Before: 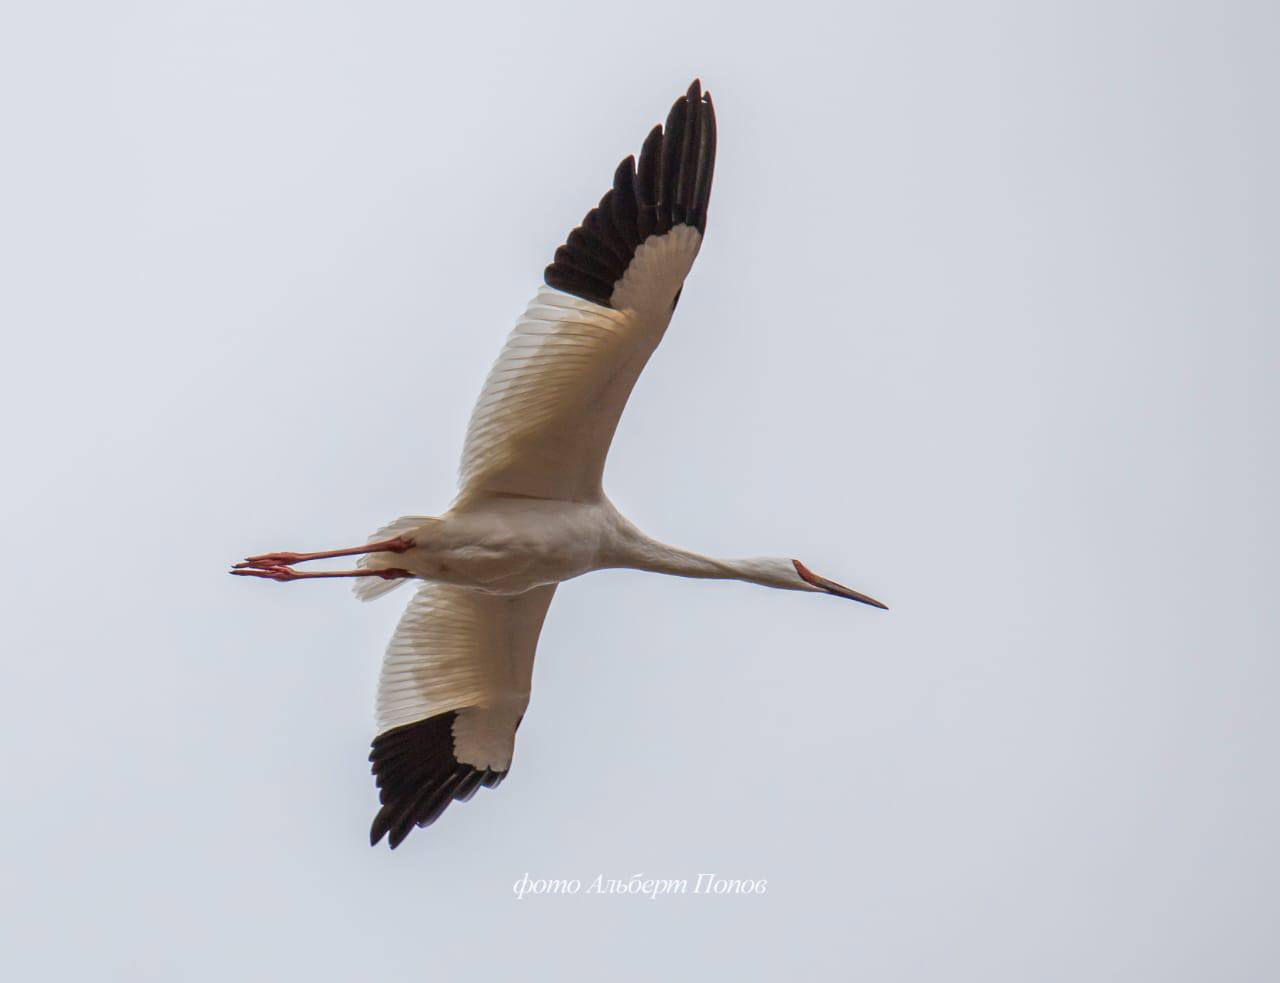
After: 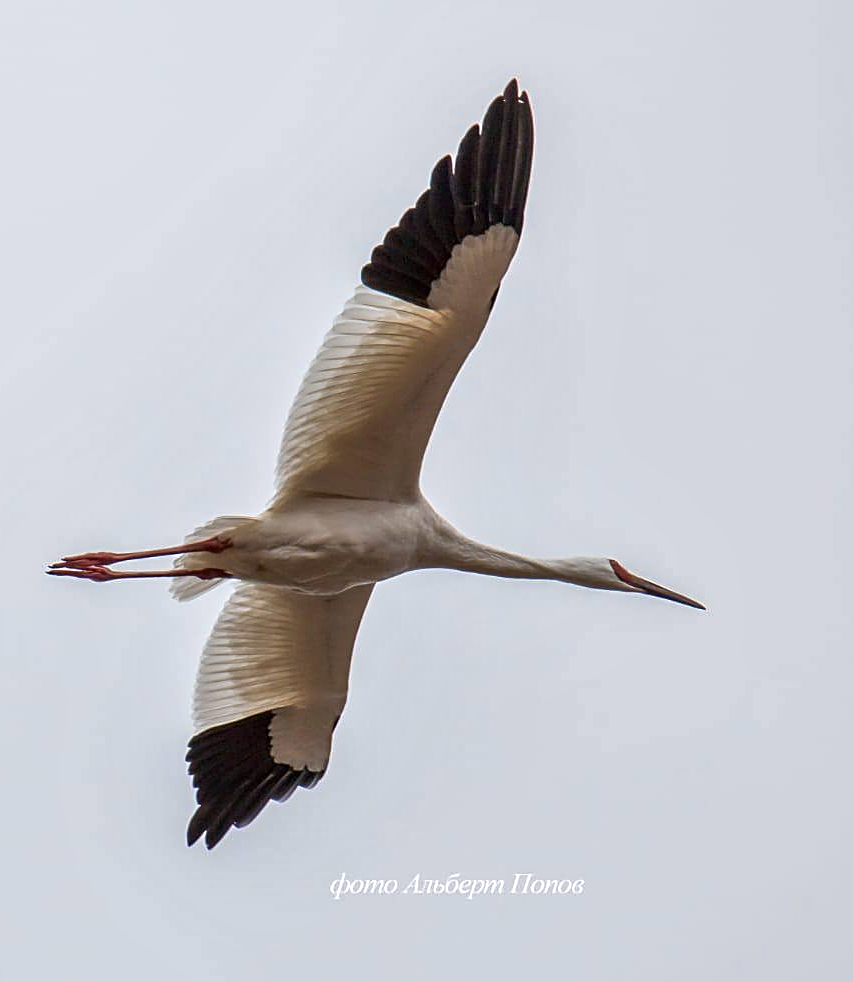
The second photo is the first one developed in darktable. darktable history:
crop and rotate: left 14.344%, right 18.984%
local contrast: mode bilateral grid, contrast 50, coarseness 50, detail 150%, midtone range 0.2
sharpen: on, module defaults
